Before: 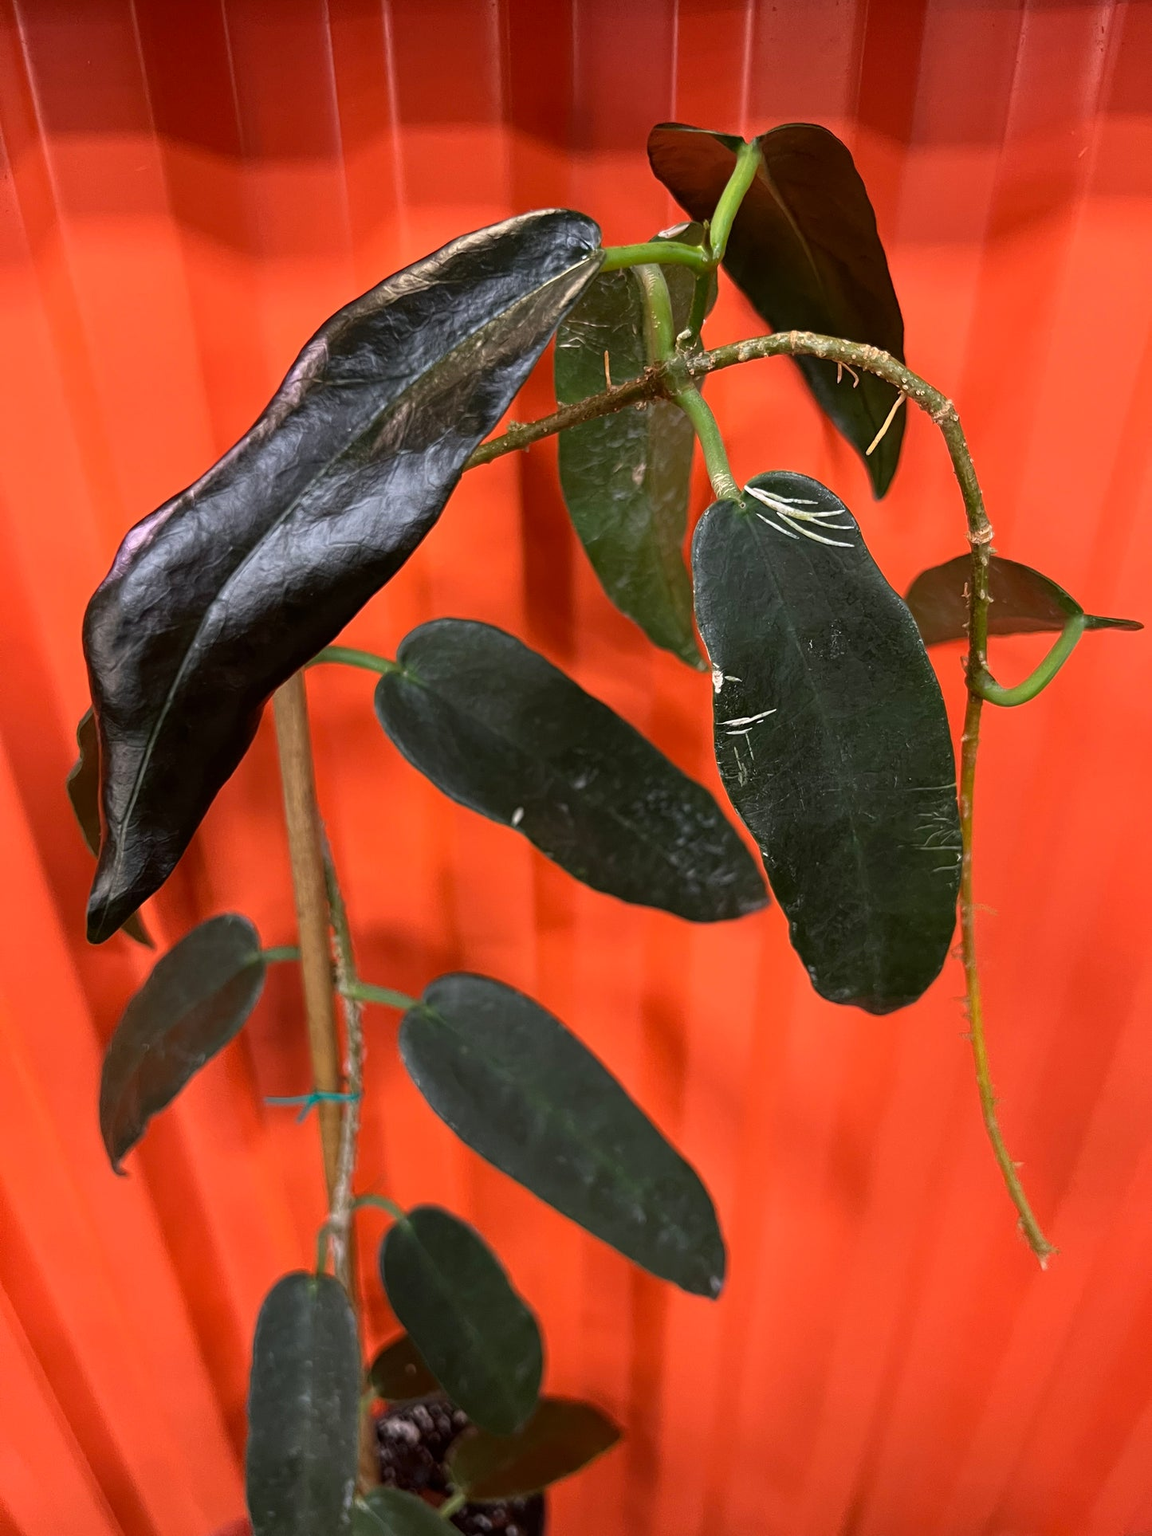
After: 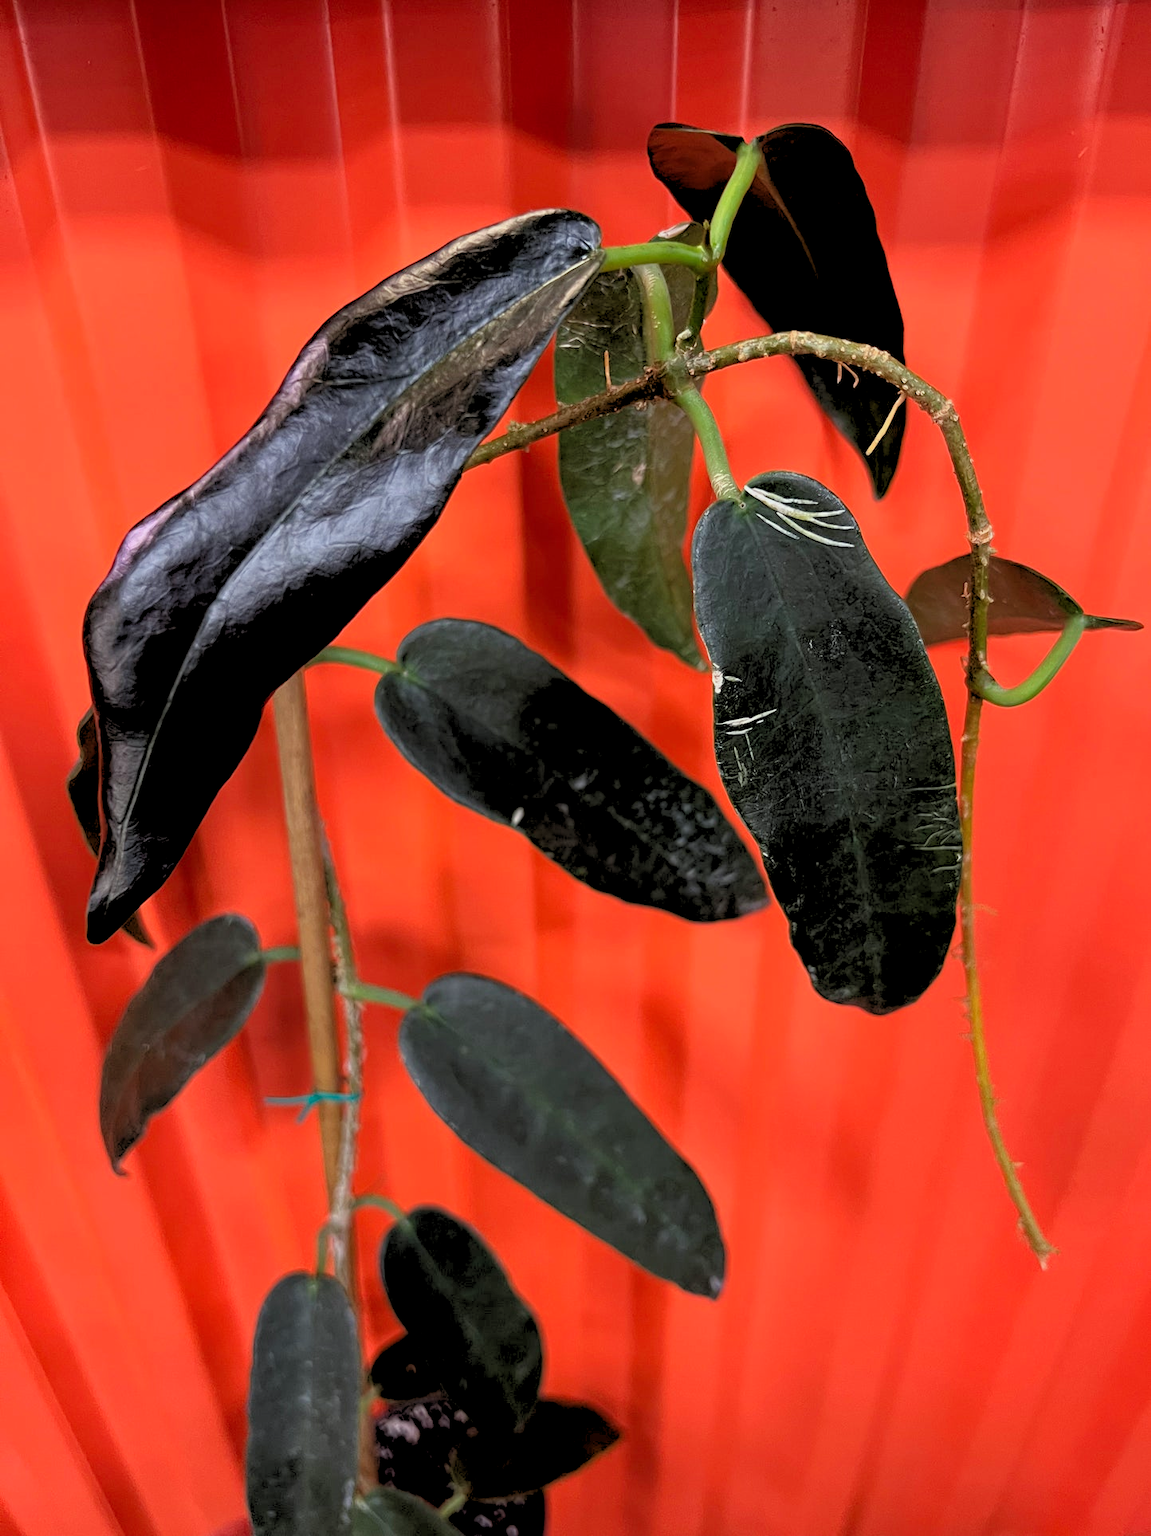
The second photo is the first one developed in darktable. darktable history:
rgb levels: preserve colors sum RGB, levels [[0.038, 0.433, 0.934], [0, 0.5, 1], [0, 0.5, 1]]
color balance: gamma [0.9, 0.988, 0.975, 1.025], gain [1.05, 1, 1, 1]
white balance: red 0.978, blue 0.999
